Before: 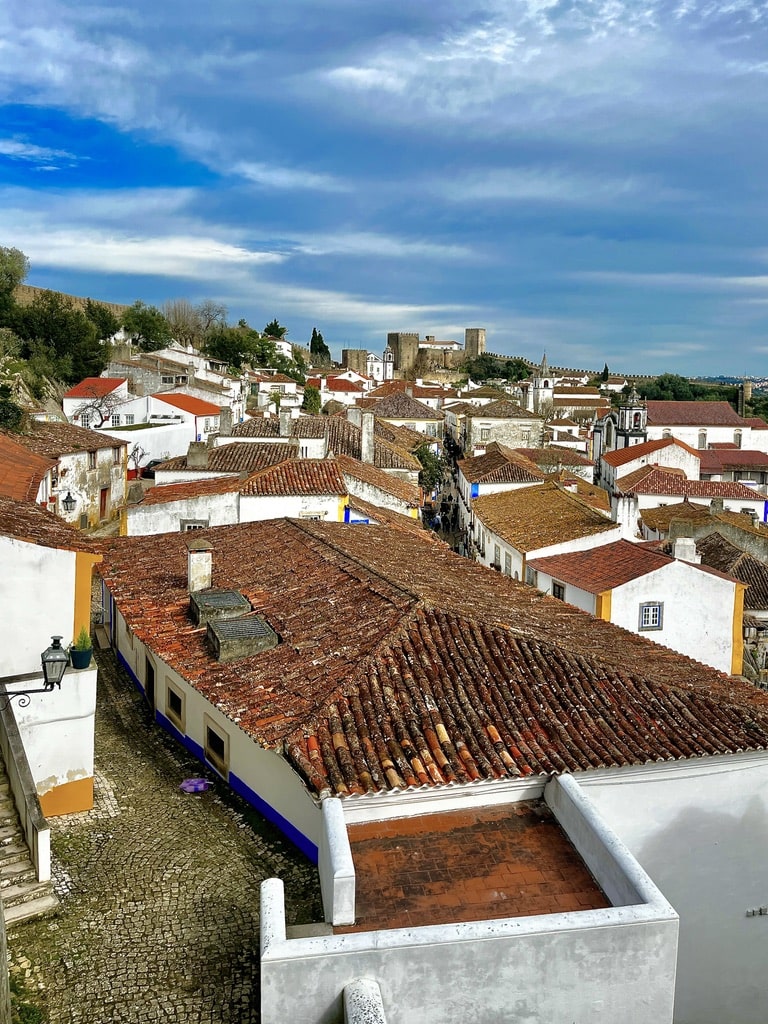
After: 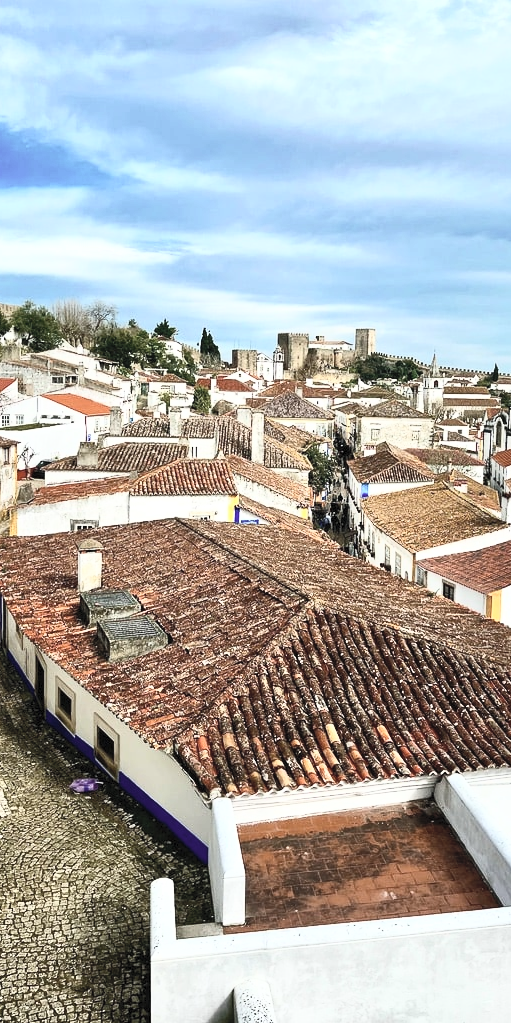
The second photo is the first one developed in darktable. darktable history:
crop and rotate: left 14.408%, right 18.978%
contrast brightness saturation: contrast 0.556, brightness 0.577, saturation -0.34
